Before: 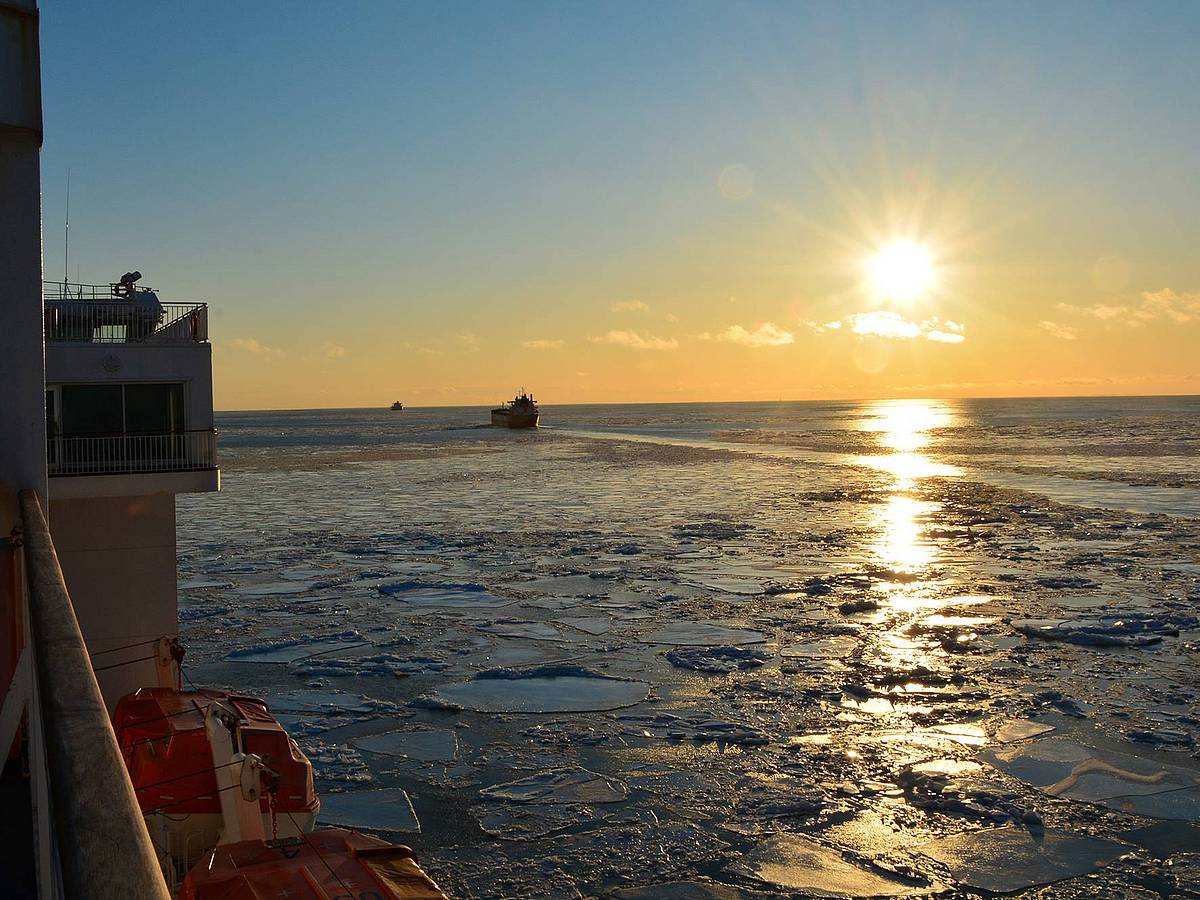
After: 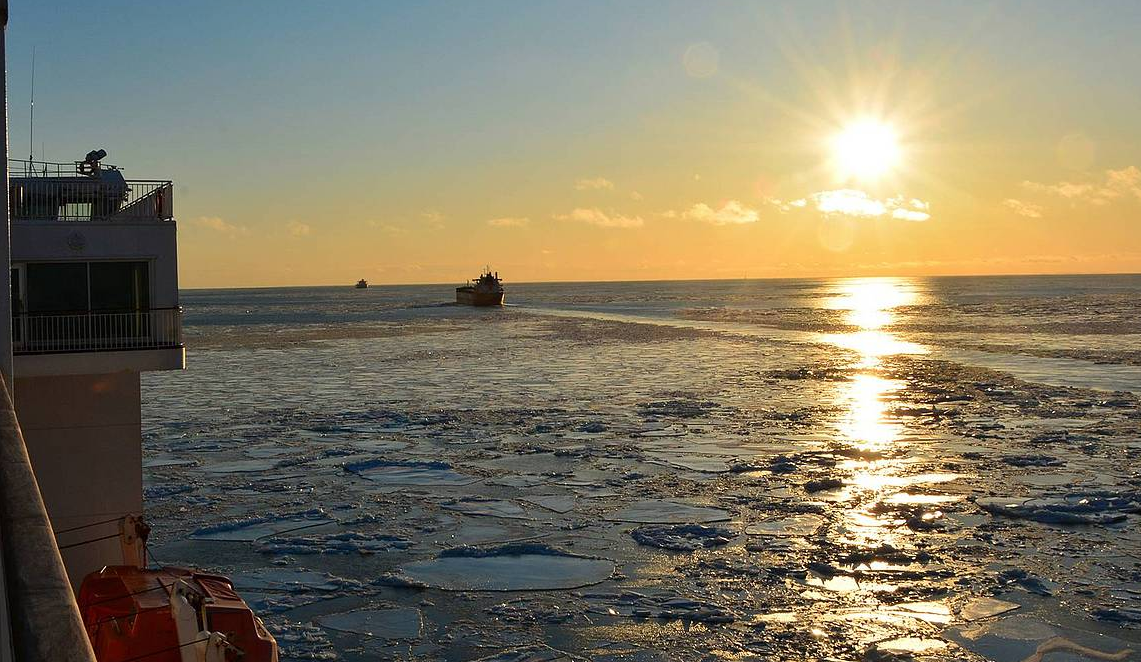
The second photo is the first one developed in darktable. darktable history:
crop and rotate: left 2.934%, top 13.596%, right 1.936%, bottom 12.742%
